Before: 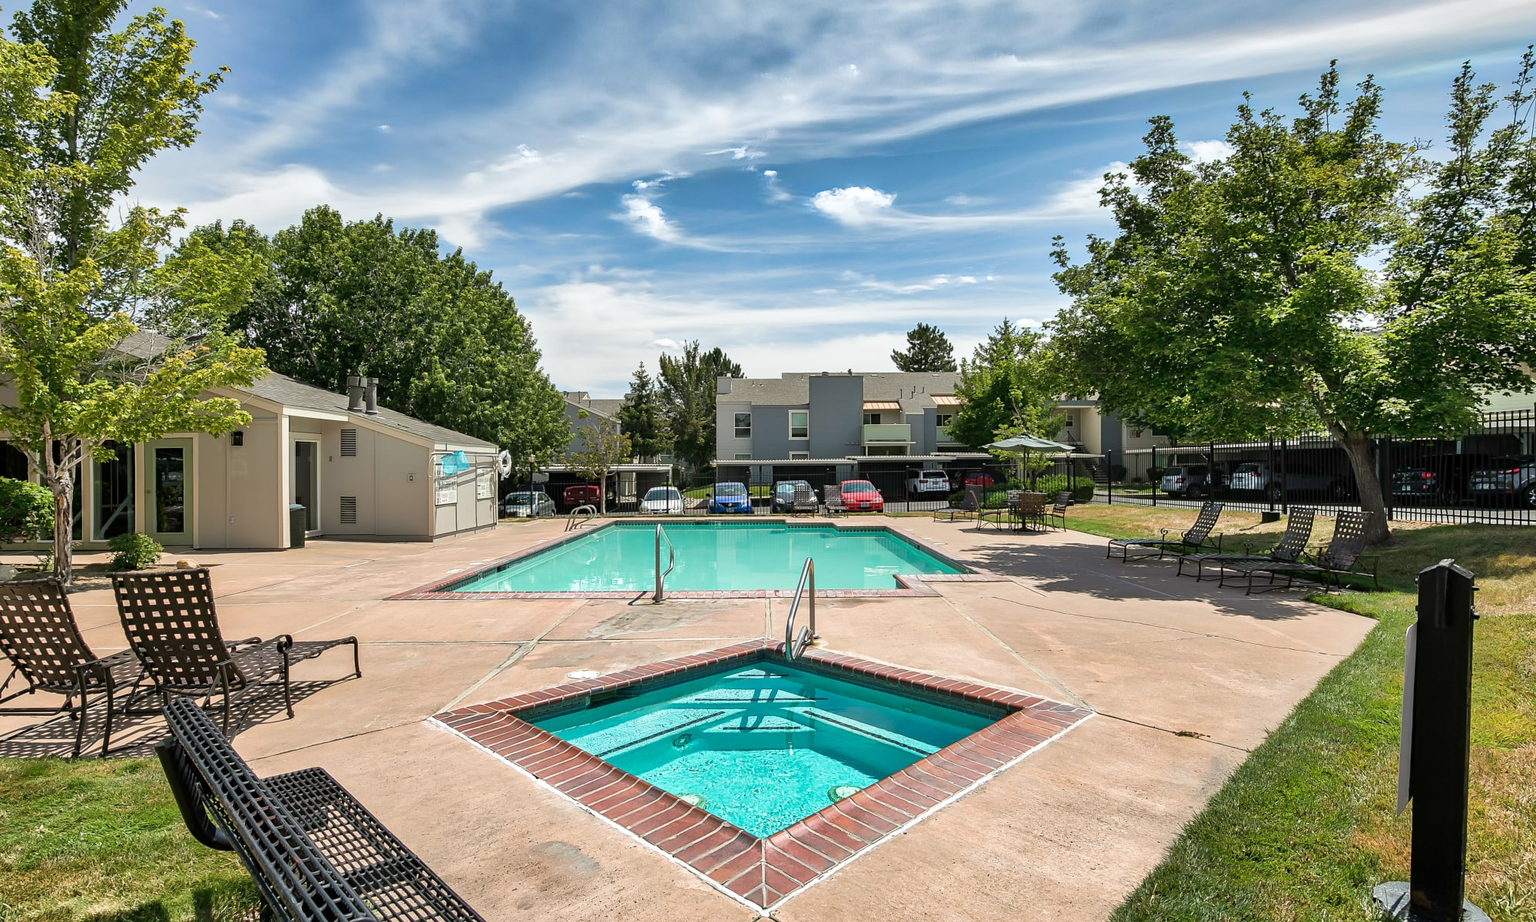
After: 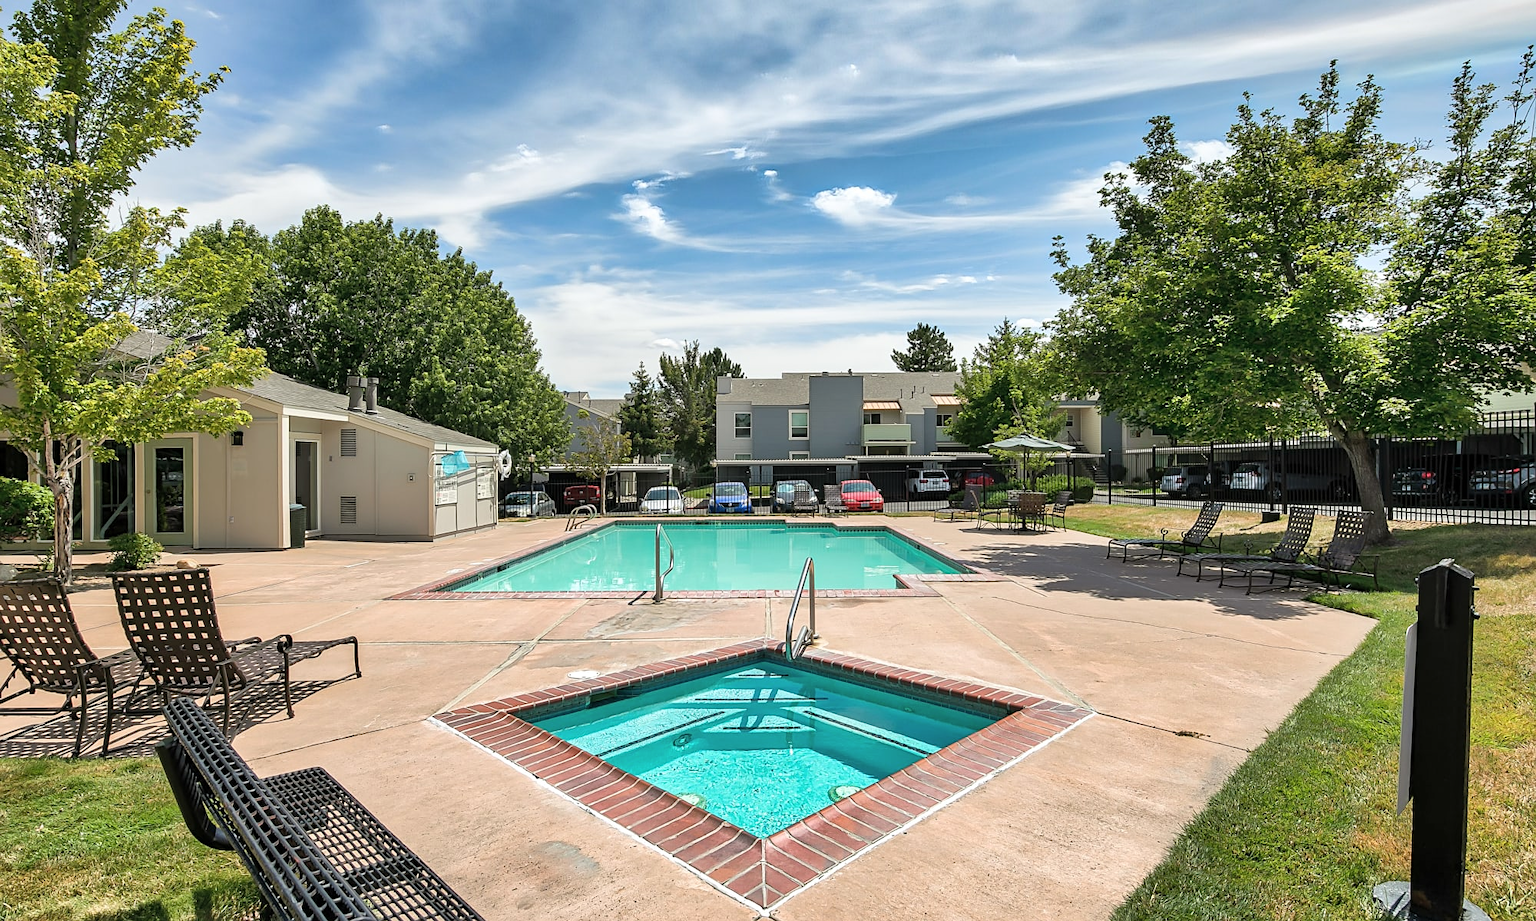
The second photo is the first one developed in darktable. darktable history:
sharpen: amount 0.2
contrast brightness saturation: contrast 0.05, brightness 0.06, saturation 0.01
